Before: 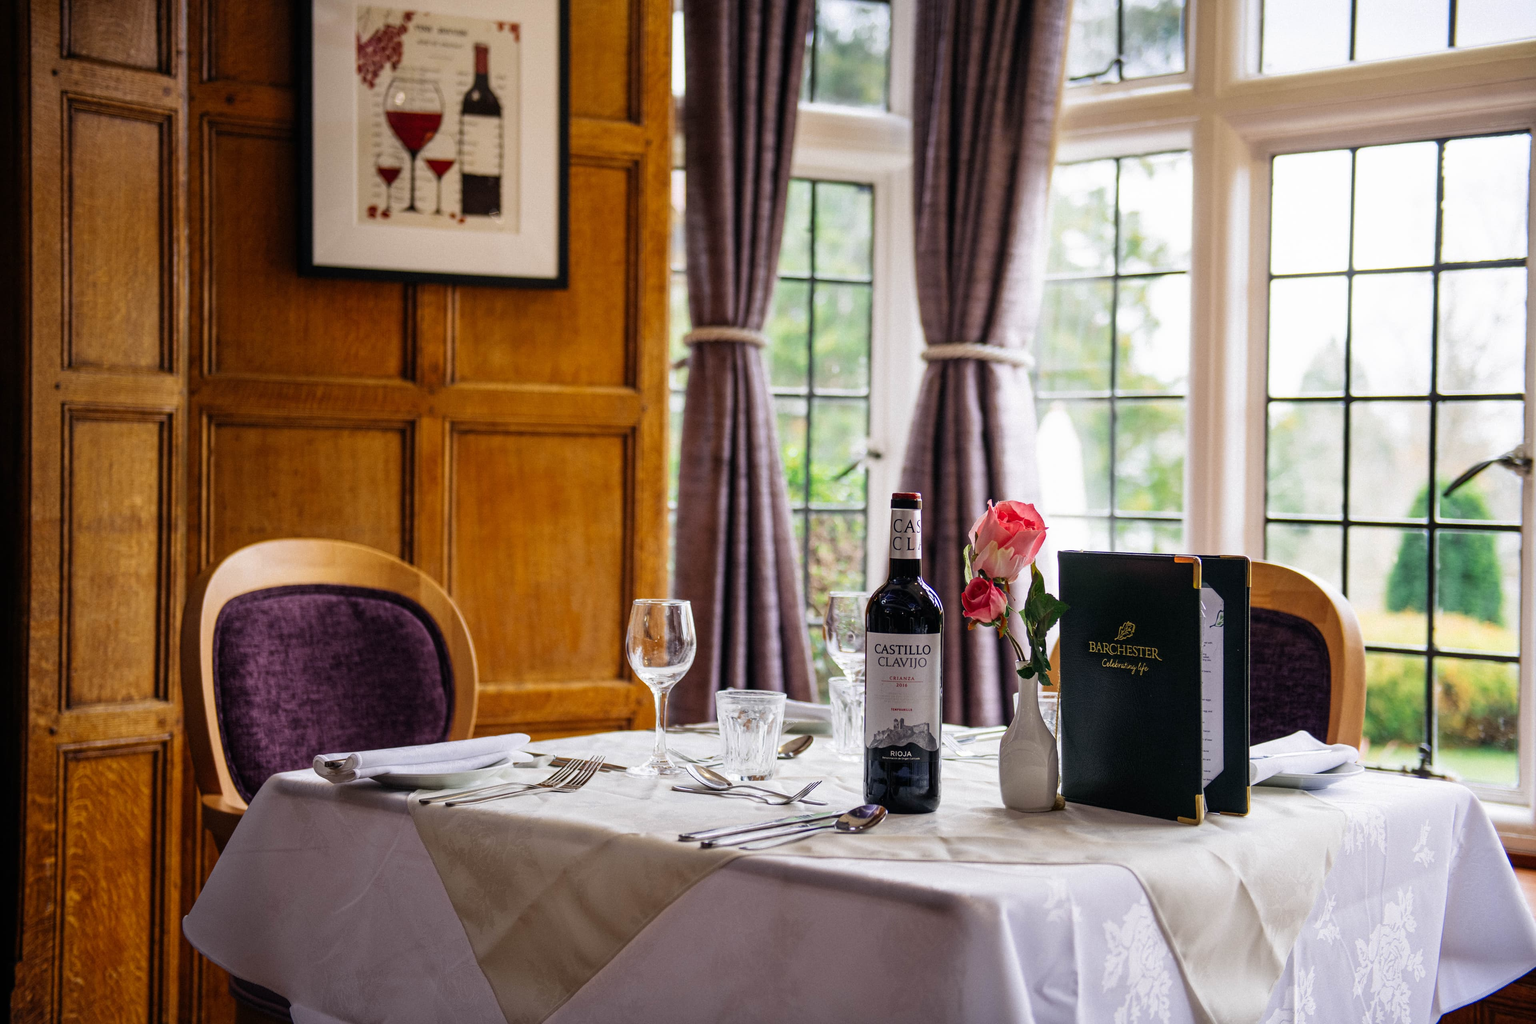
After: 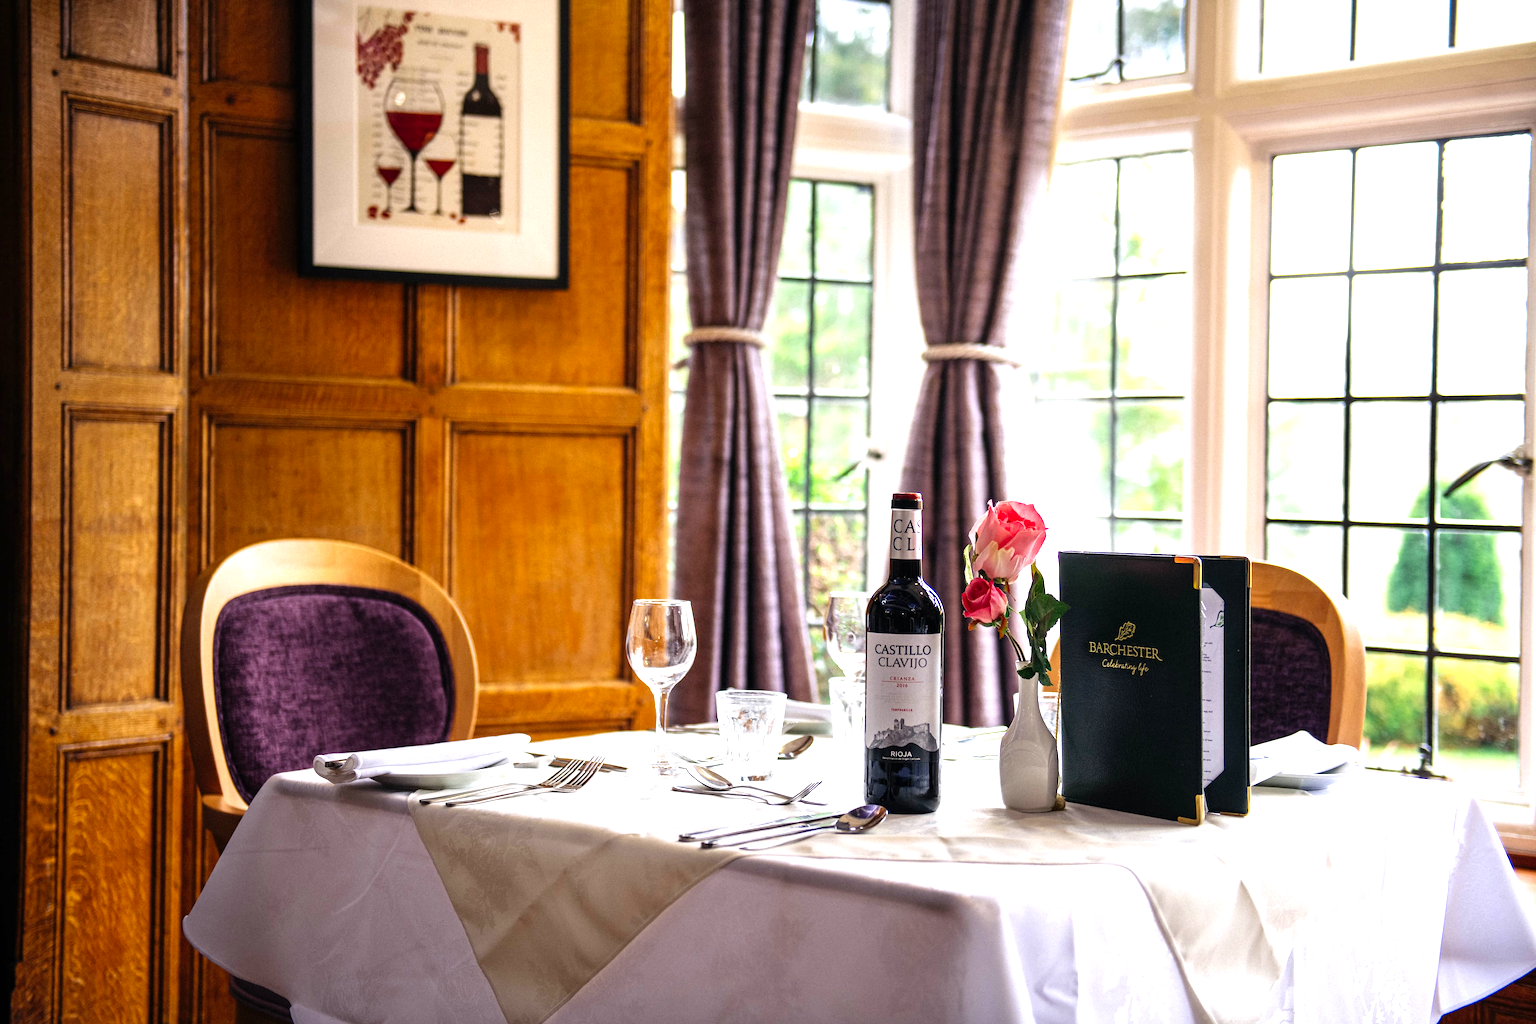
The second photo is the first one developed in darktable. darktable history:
levels: levels [0, 0.394, 0.787]
